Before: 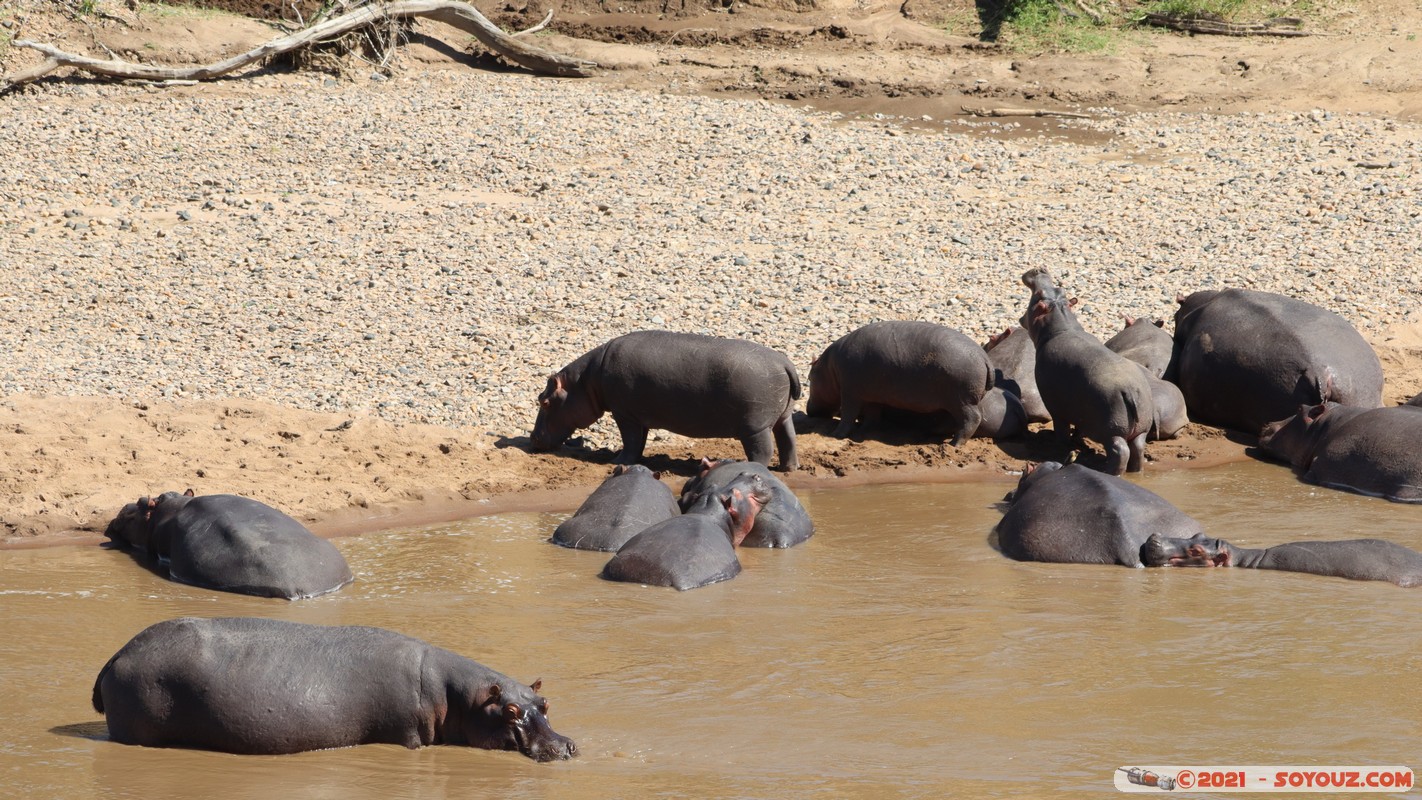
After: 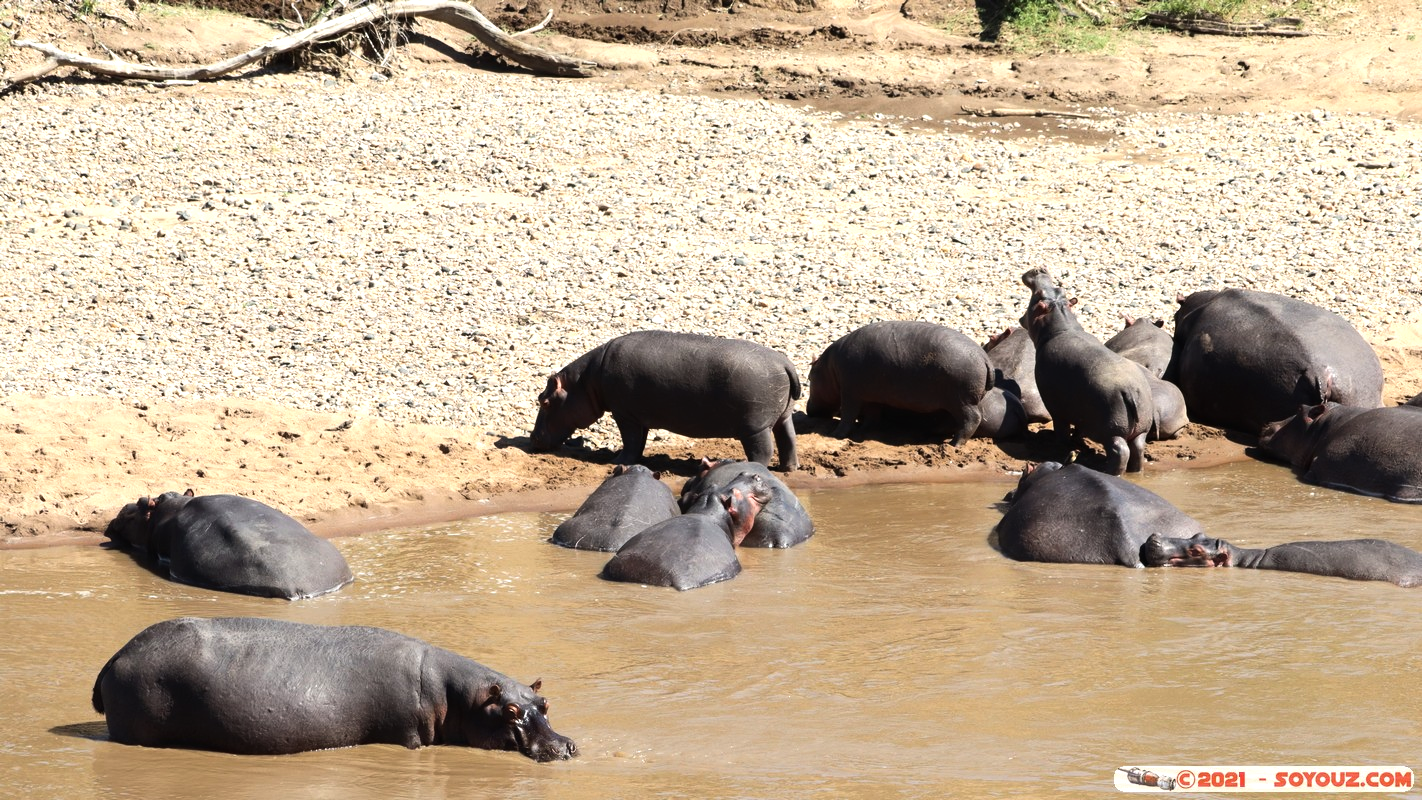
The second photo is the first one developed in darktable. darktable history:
tone equalizer: -8 EV -0.748 EV, -7 EV -0.672 EV, -6 EV -0.561 EV, -5 EV -0.407 EV, -3 EV 0.389 EV, -2 EV 0.6 EV, -1 EV 0.682 EV, +0 EV 0.75 EV, edges refinement/feathering 500, mask exposure compensation -1.57 EV, preserve details no
